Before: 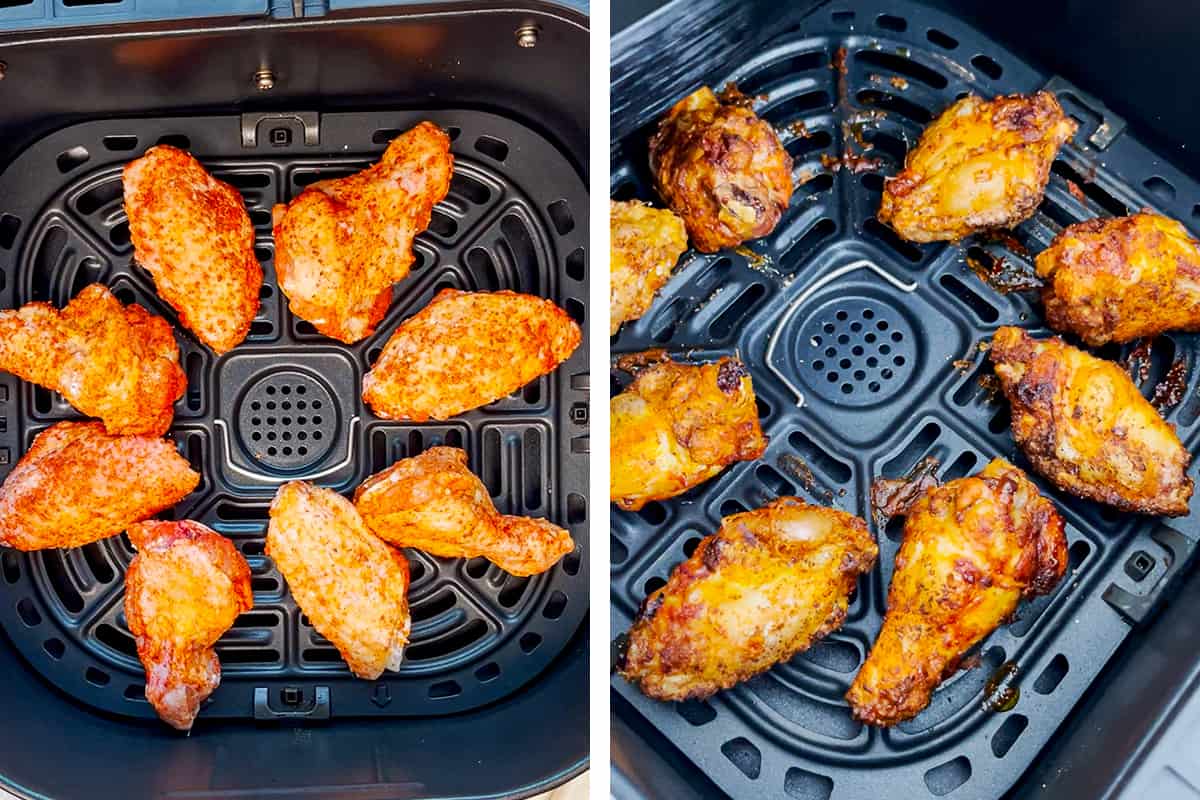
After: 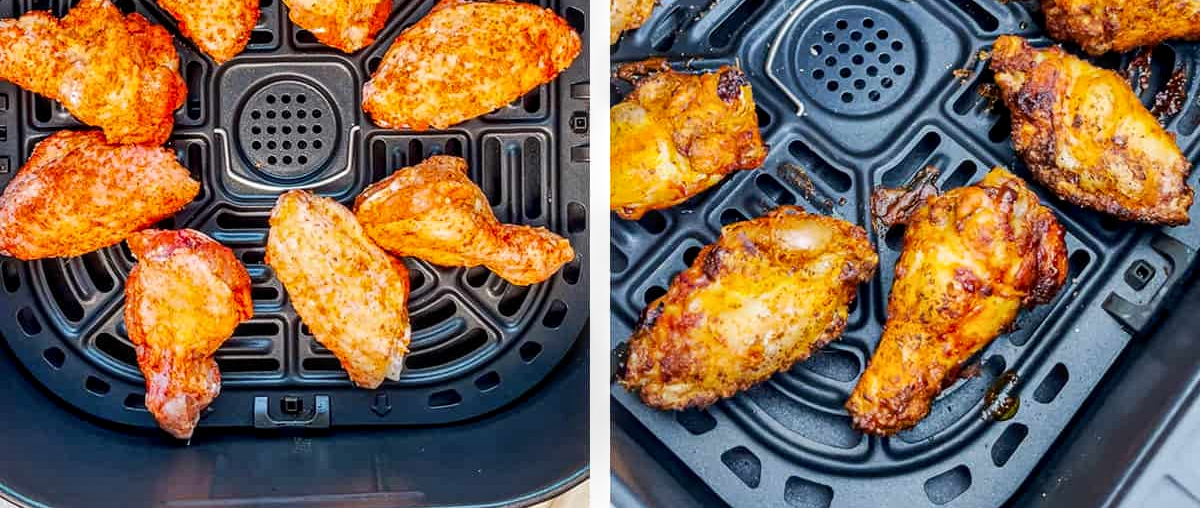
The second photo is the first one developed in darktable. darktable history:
exposure: black level correction 0, exposure 0 EV, compensate highlight preservation false
crop and rotate: top 36.469%
shadows and highlights: low approximation 0.01, soften with gaussian
local contrast: on, module defaults
